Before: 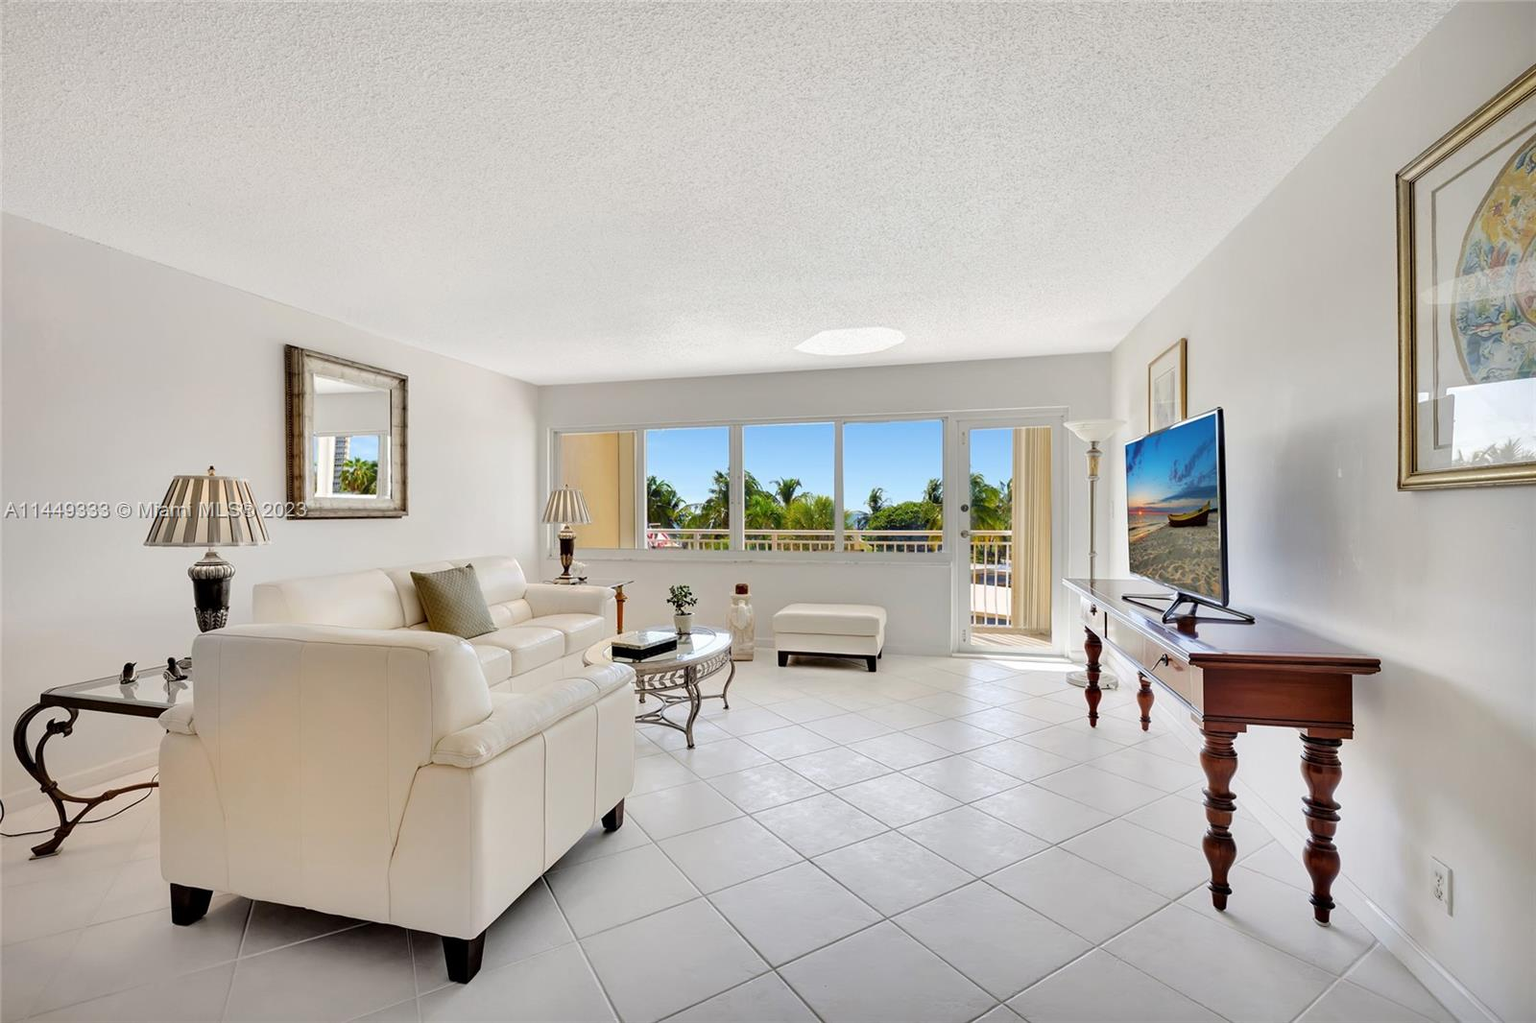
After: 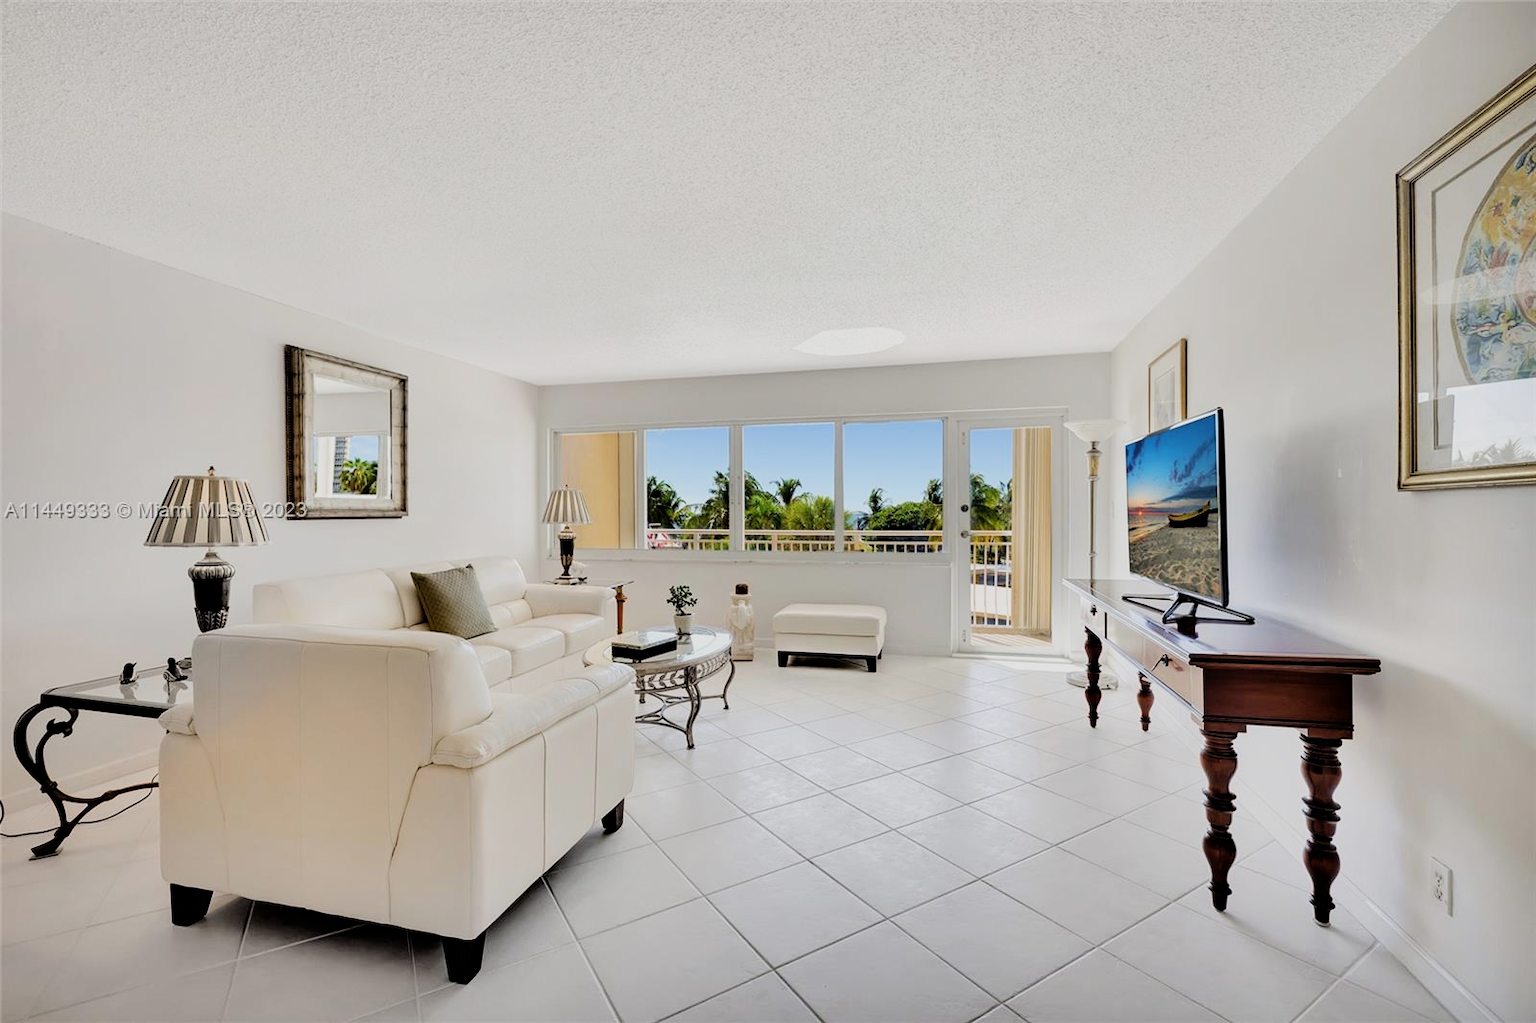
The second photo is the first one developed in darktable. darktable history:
exposure: exposure -0.048 EV, compensate highlight preservation false
white balance: emerald 1
filmic rgb: black relative exposure -5 EV, hardness 2.88, contrast 1.3, highlights saturation mix -30%
